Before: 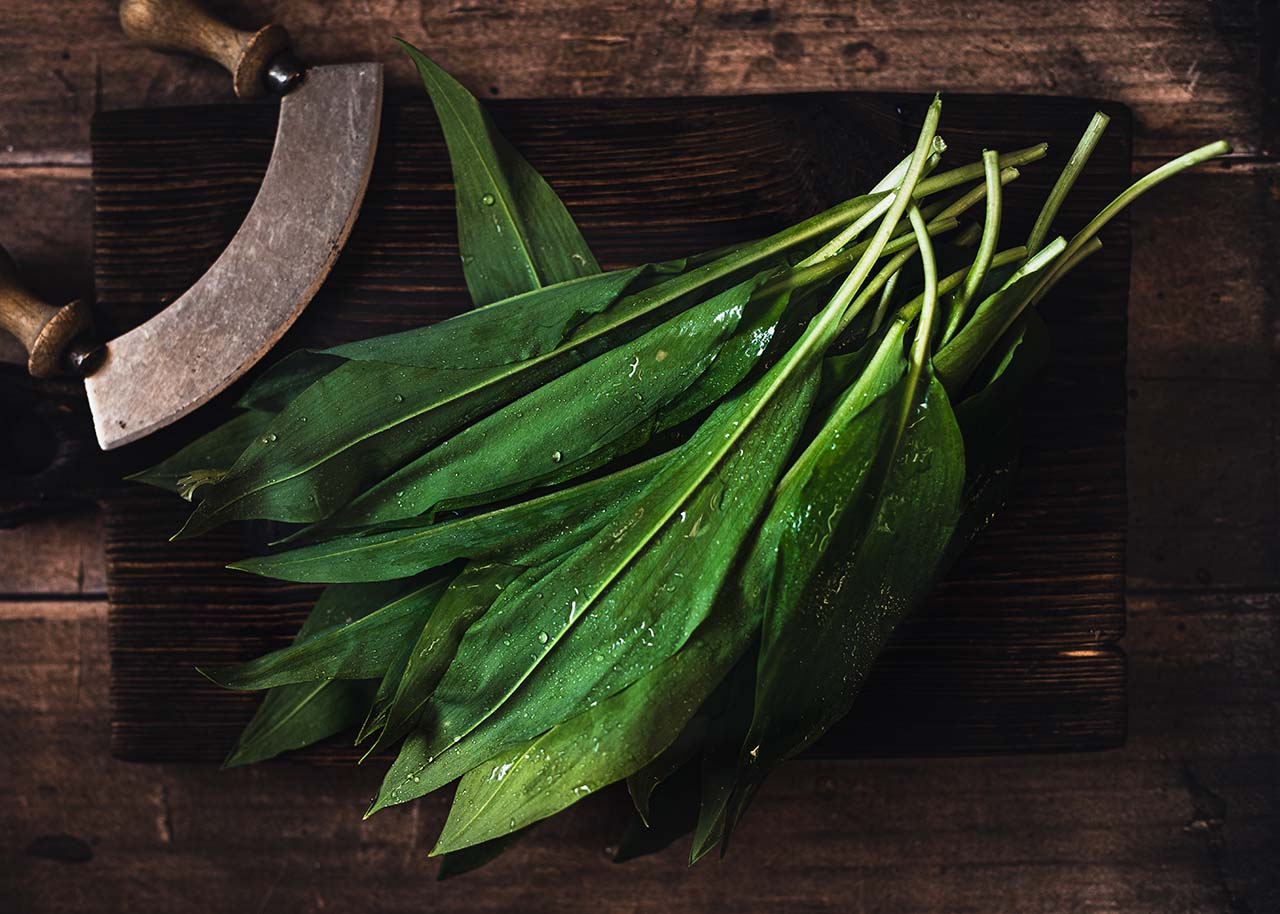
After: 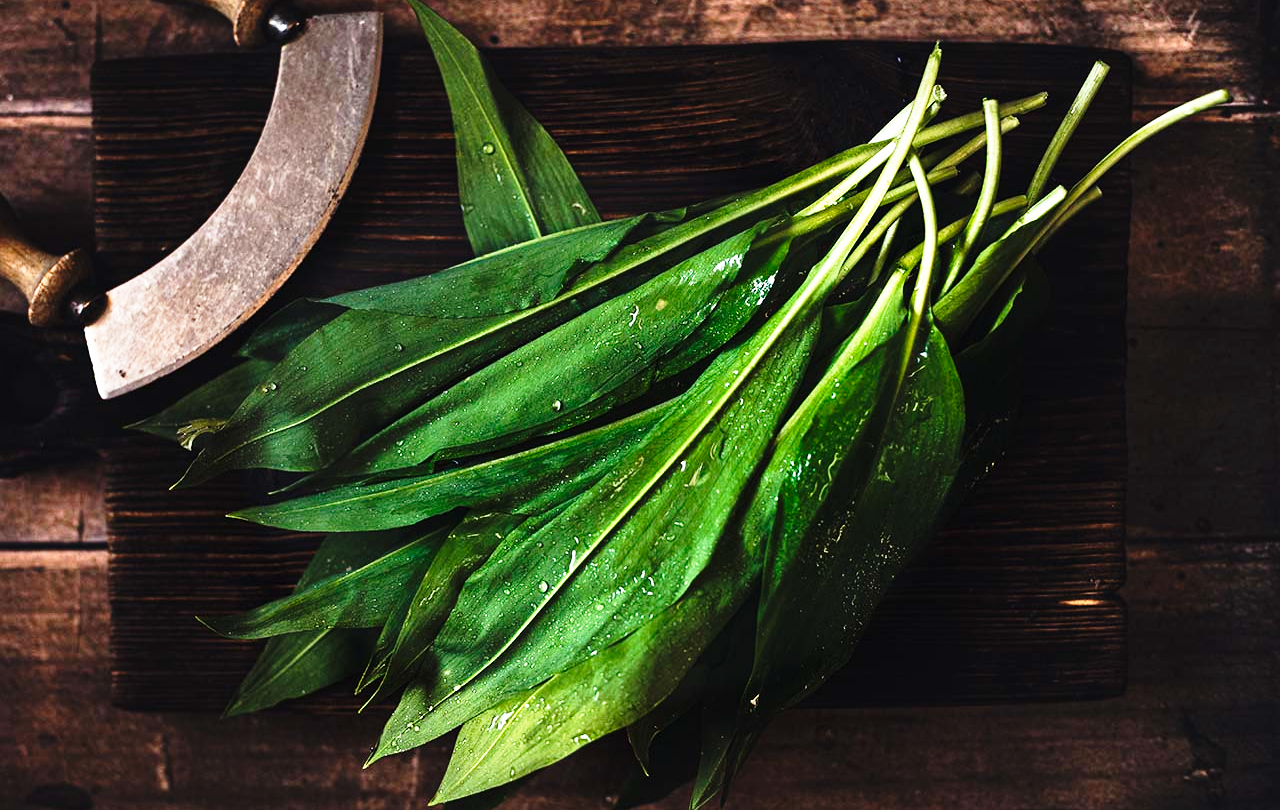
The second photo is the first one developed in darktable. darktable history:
base curve: curves: ch0 [(0, 0) (0.026, 0.03) (0.109, 0.232) (0.351, 0.748) (0.669, 0.968) (1, 1)], preserve colors none
crop and rotate: top 5.586%, bottom 5.774%
